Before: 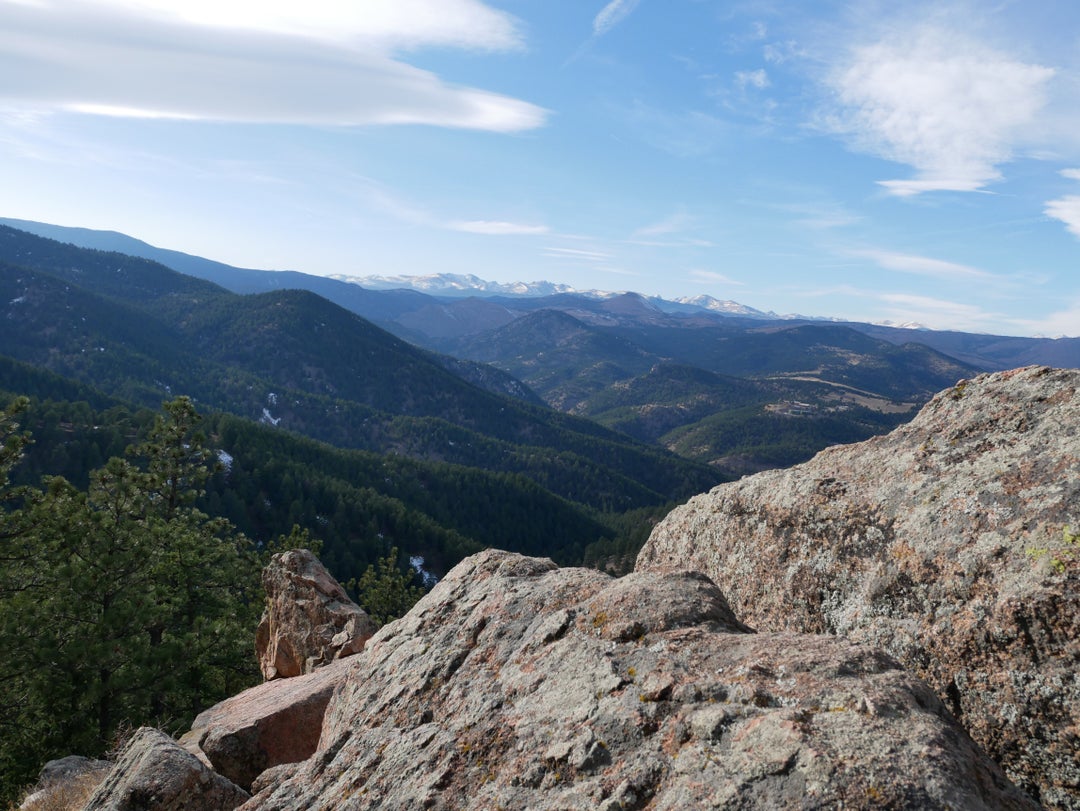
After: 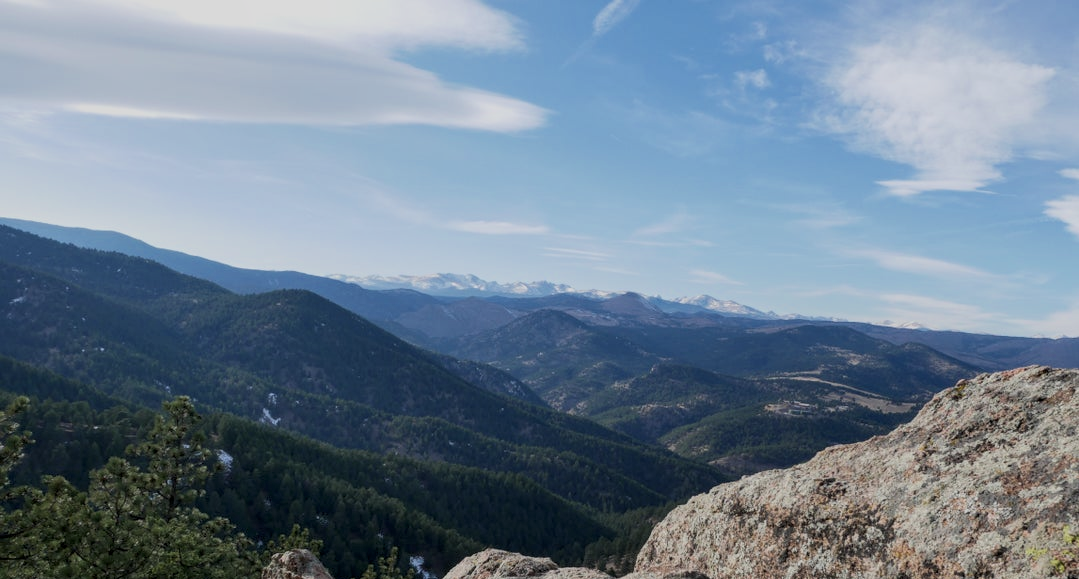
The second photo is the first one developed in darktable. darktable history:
tone curve: curves: ch0 [(0, 0) (0.339, 0.306) (0.687, 0.706) (1, 1)], color space Lab, linked channels, preserve colors none
local contrast: on, module defaults
tone equalizer: on, module defaults
filmic rgb: middle gray luminance 18.42%, black relative exposure -10.5 EV, white relative exposure 3.4 EV, threshold 6 EV, target black luminance 0%, hardness 6.03, latitude 99%, contrast 0.847, shadows ↔ highlights balance 0.505%, add noise in highlights 0, preserve chrominance max RGB, color science v3 (2019), use custom middle-gray values true, iterations of high-quality reconstruction 0, contrast in highlights soft, enable highlight reconstruction true
crop: bottom 28.576%
